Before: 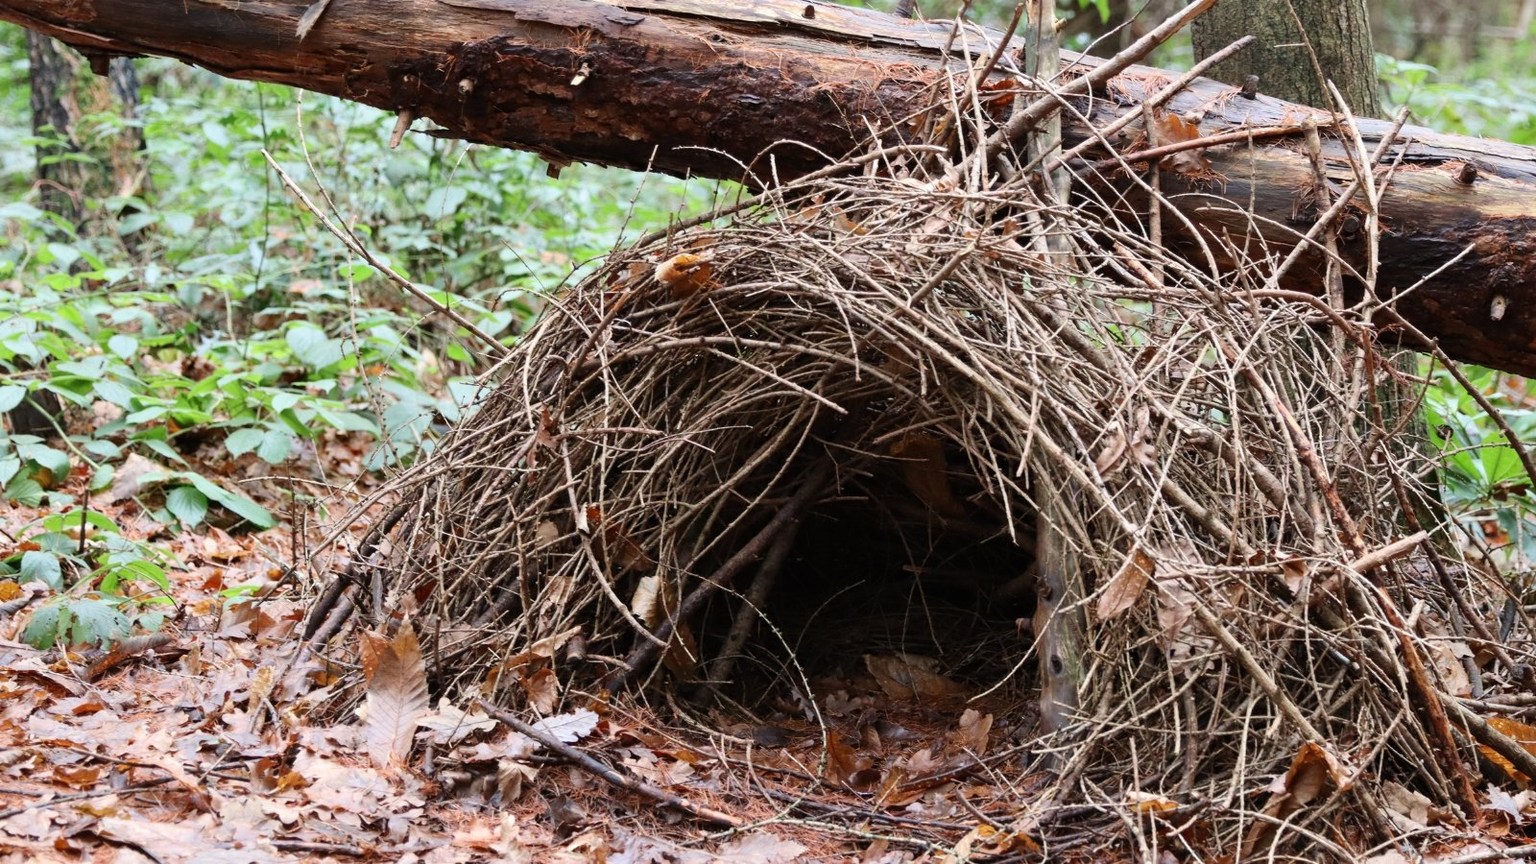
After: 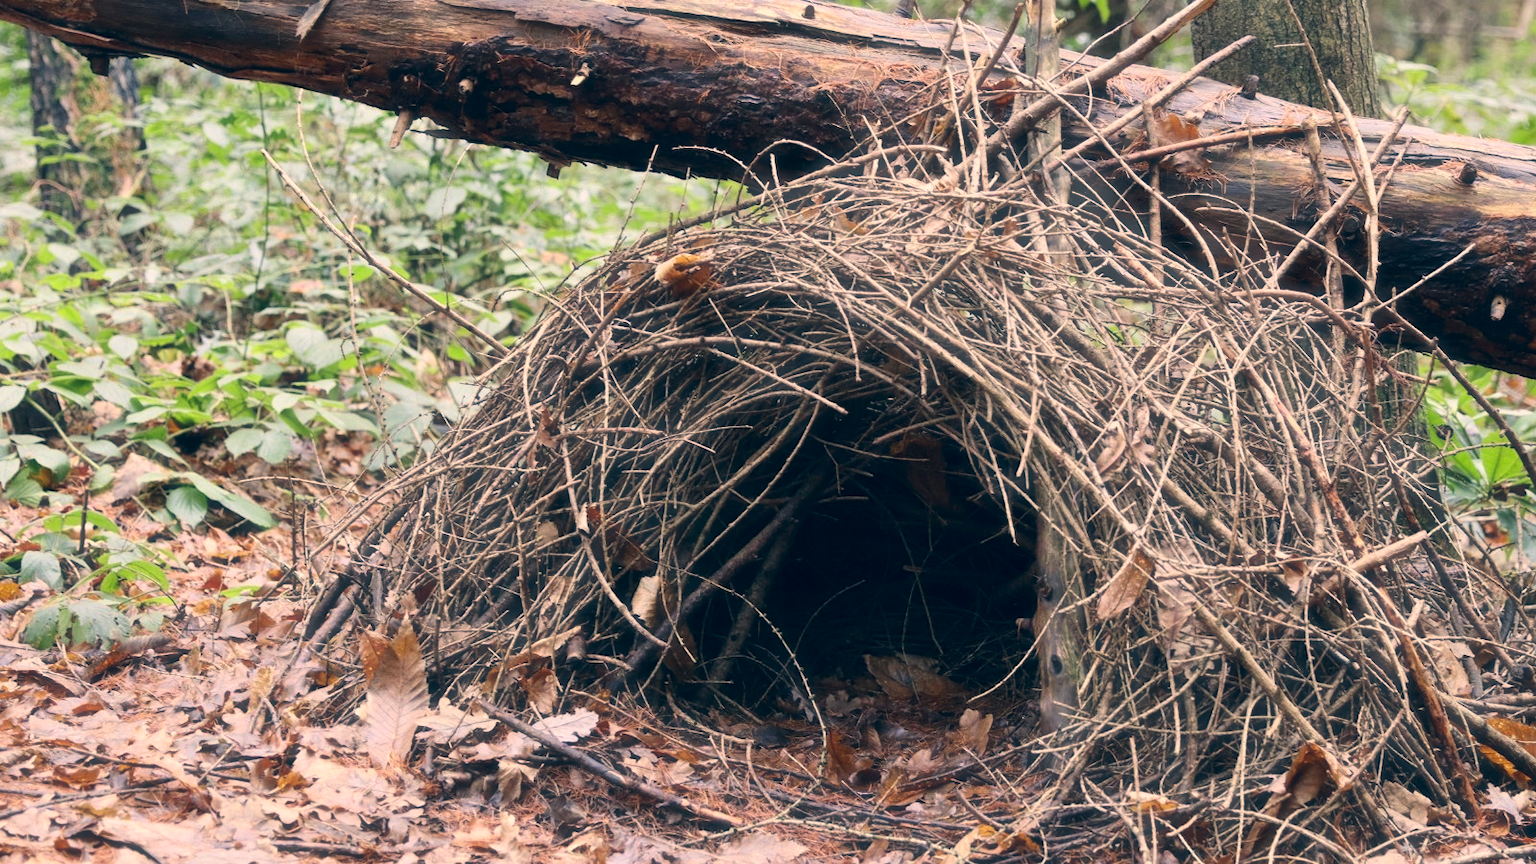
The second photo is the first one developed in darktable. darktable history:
haze removal: strength -0.1, adaptive false
color correction: highlights a* 10.32, highlights b* 14.66, shadows a* -9.59, shadows b* -15.02
